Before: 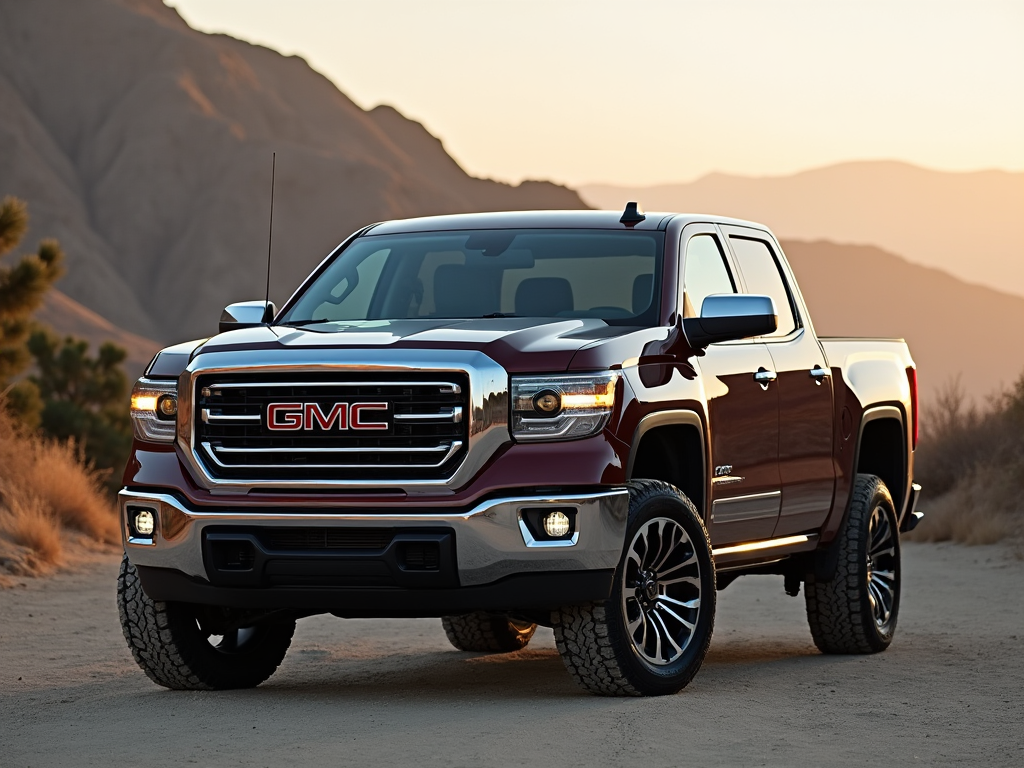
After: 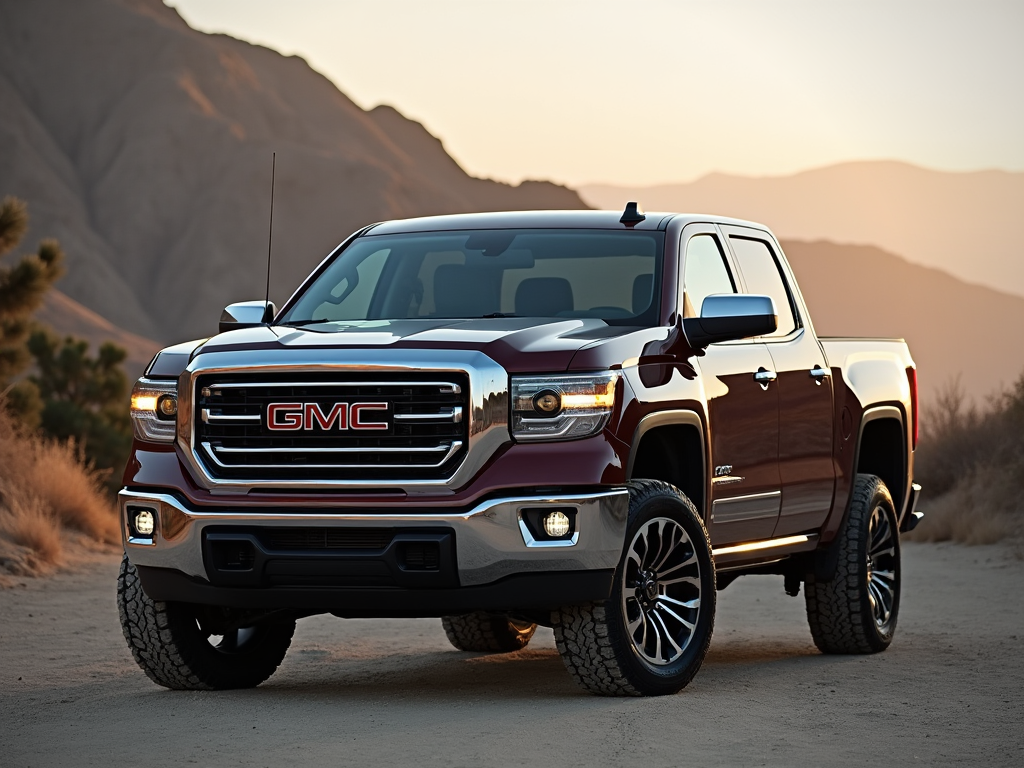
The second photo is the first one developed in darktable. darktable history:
vignetting: fall-off radius 60.92%
contrast brightness saturation: saturation -0.05
